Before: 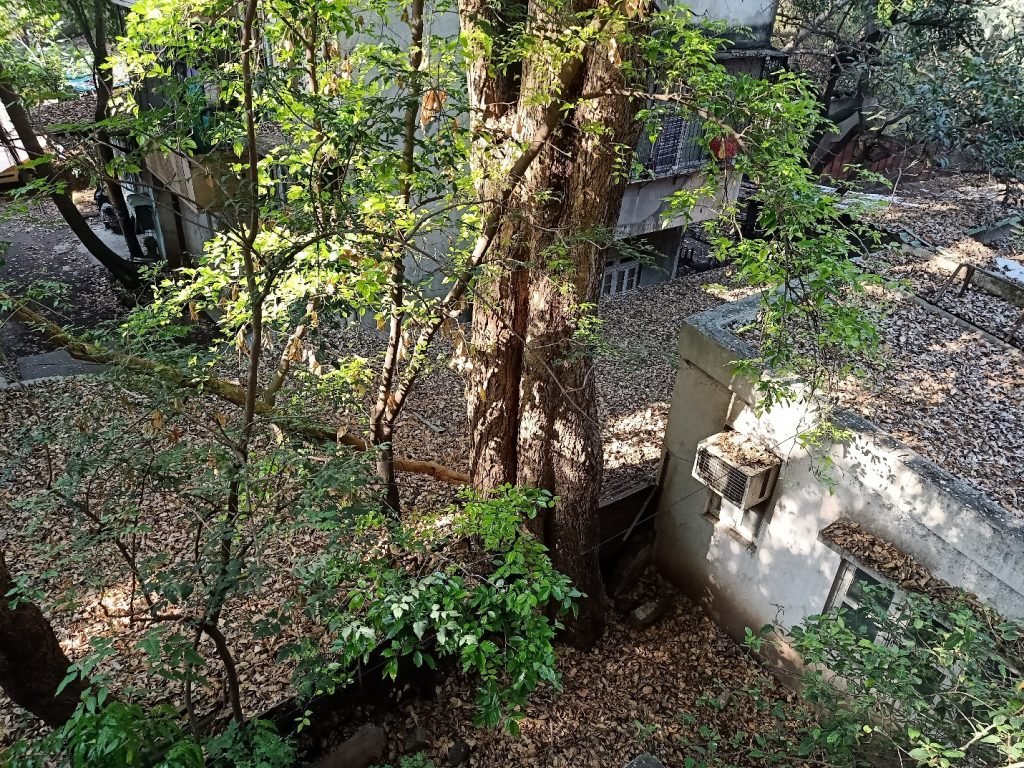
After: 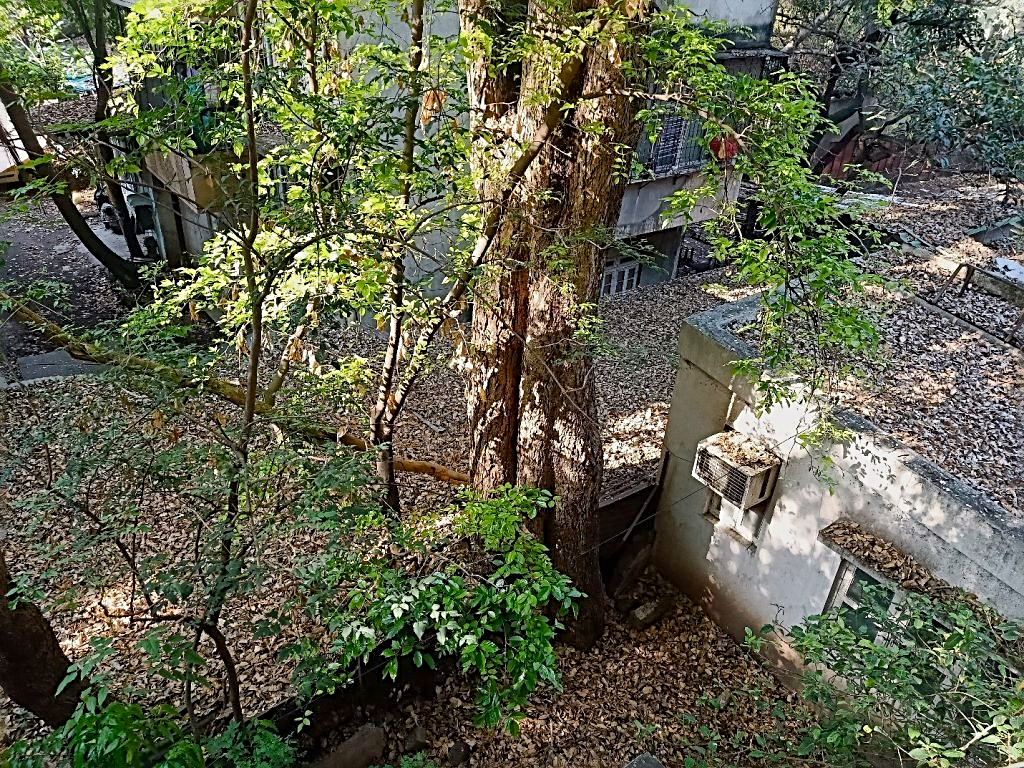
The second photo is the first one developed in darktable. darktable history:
white balance: red 1, blue 1
tone equalizer: on, module defaults
sharpen: radius 2.767
color balance rgb: shadows lift › chroma 1%, shadows lift › hue 113°, highlights gain › chroma 0.2%, highlights gain › hue 333°, perceptual saturation grading › global saturation 20%, perceptual saturation grading › highlights -25%, perceptual saturation grading › shadows 25%, contrast -10%
